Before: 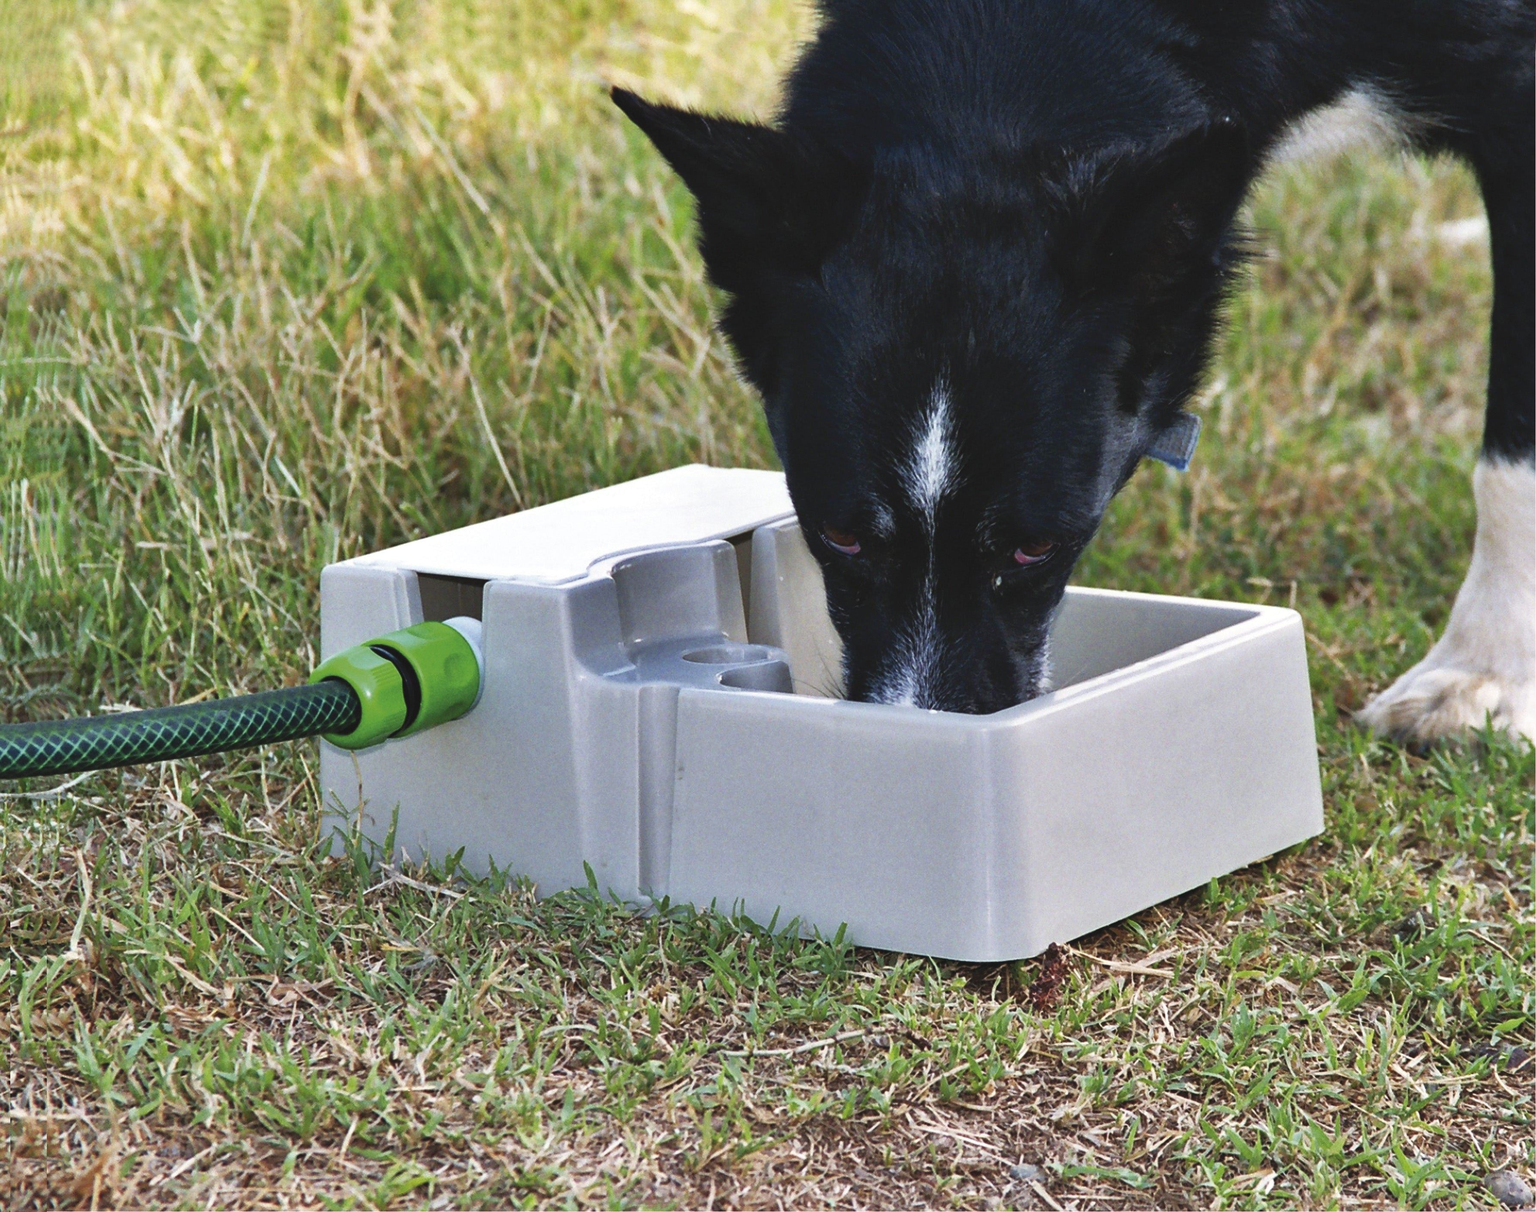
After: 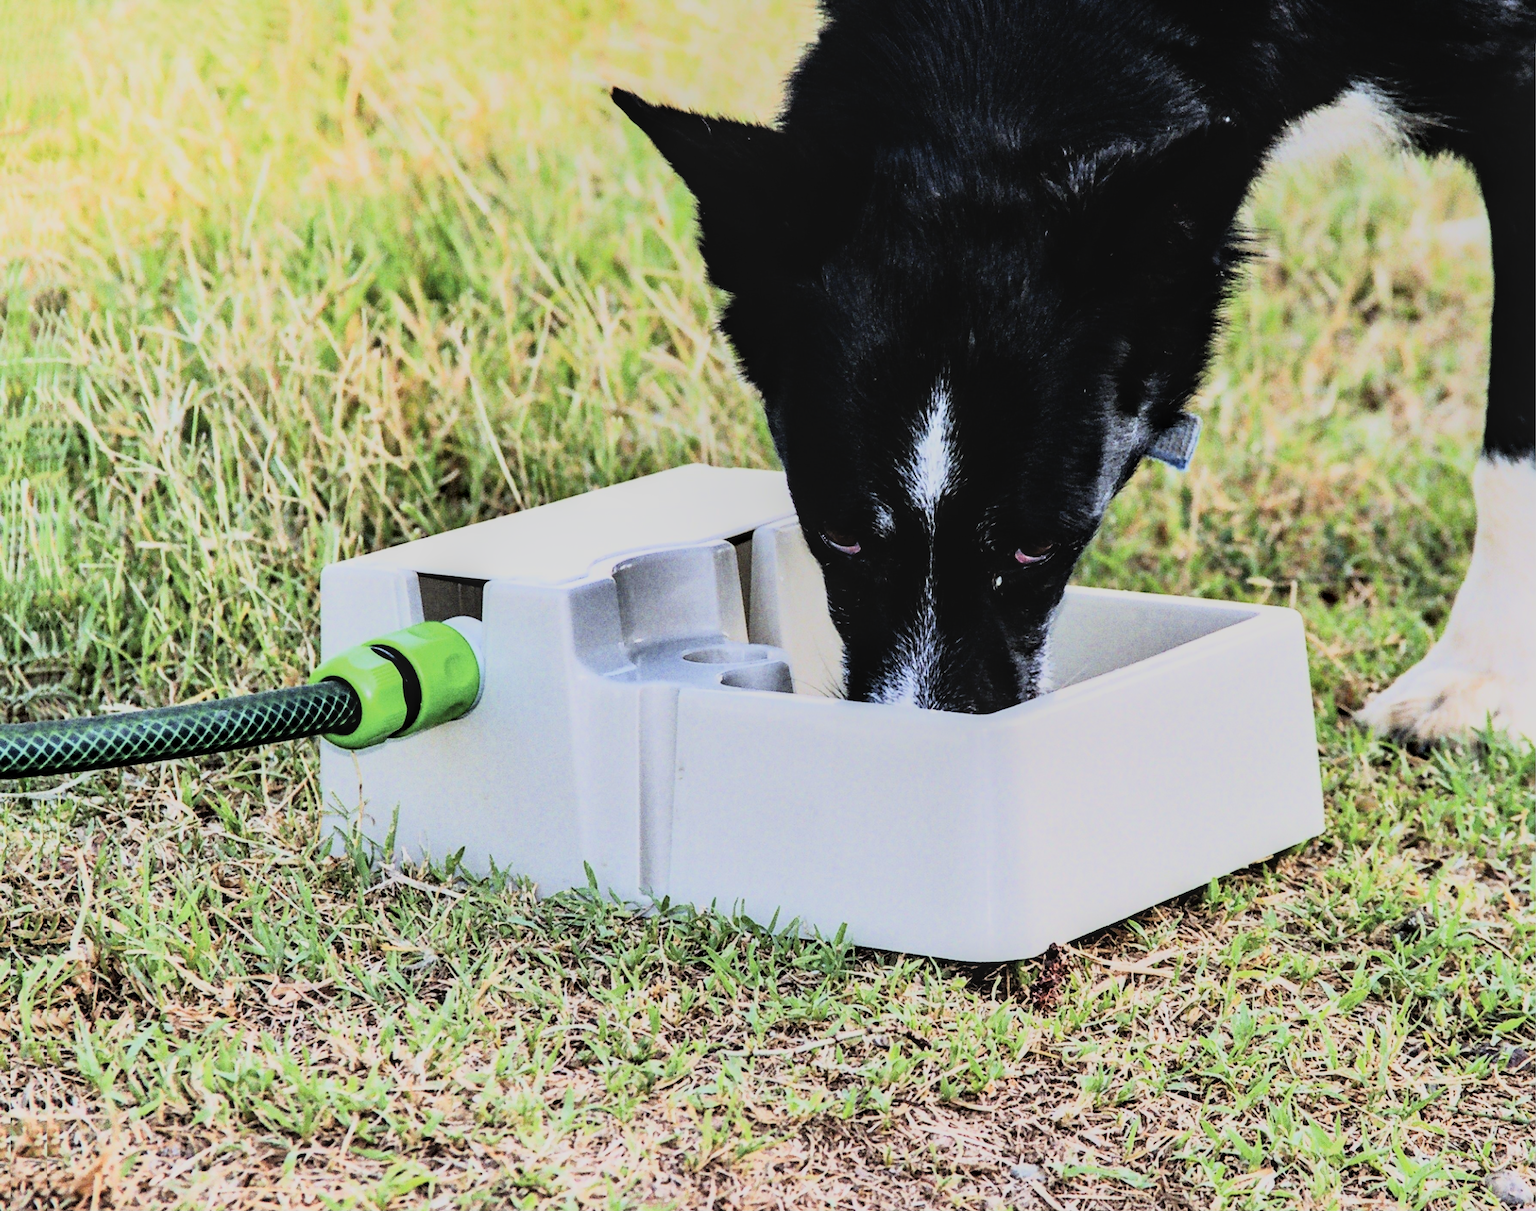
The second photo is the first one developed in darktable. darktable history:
local contrast: on, module defaults
filmic rgb: white relative exposure 3.85 EV, hardness 4.3
rgb curve: curves: ch0 [(0, 0) (0.21, 0.15) (0.24, 0.21) (0.5, 0.75) (0.75, 0.96) (0.89, 0.99) (1, 1)]; ch1 [(0, 0.02) (0.21, 0.13) (0.25, 0.2) (0.5, 0.67) (0.75, 0.9) (0.89, 0.97) (1, 1)]; ch2 [(0, 0.02) (0.21, 0.13) (0.25, 0.2) (0.5, 0.67) (0.75, 0.9) (0.89, 0.97) (1, 1)], compensate middle gray true
